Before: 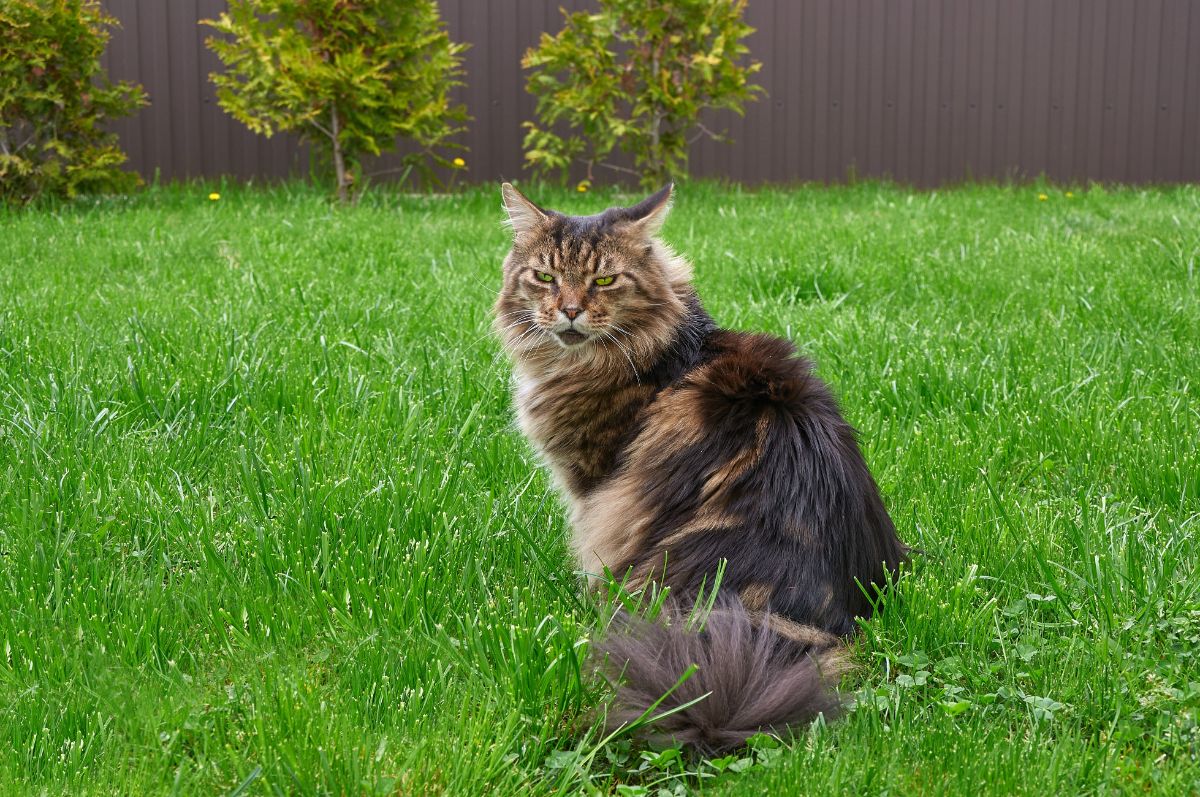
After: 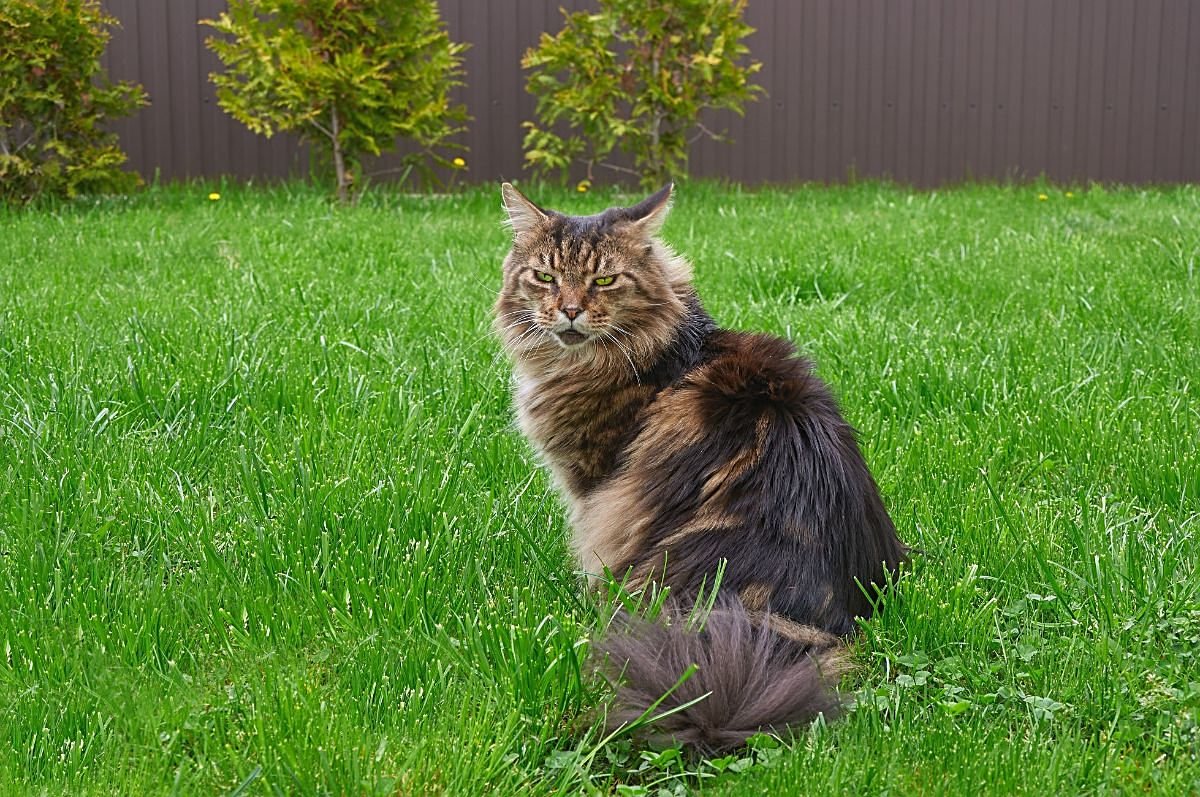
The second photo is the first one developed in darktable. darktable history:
sharpen: on, module defaults
contrast equalizer: octaves 7, y [[0.586, 0.584, 0.576, 0.565, 0.552, 0.539], [0.5 ×6], [0.97, 0.959, 0.919, 0.859, 0.789, 0.717], [0 ×6], [0 ×6]], mix -0.304
